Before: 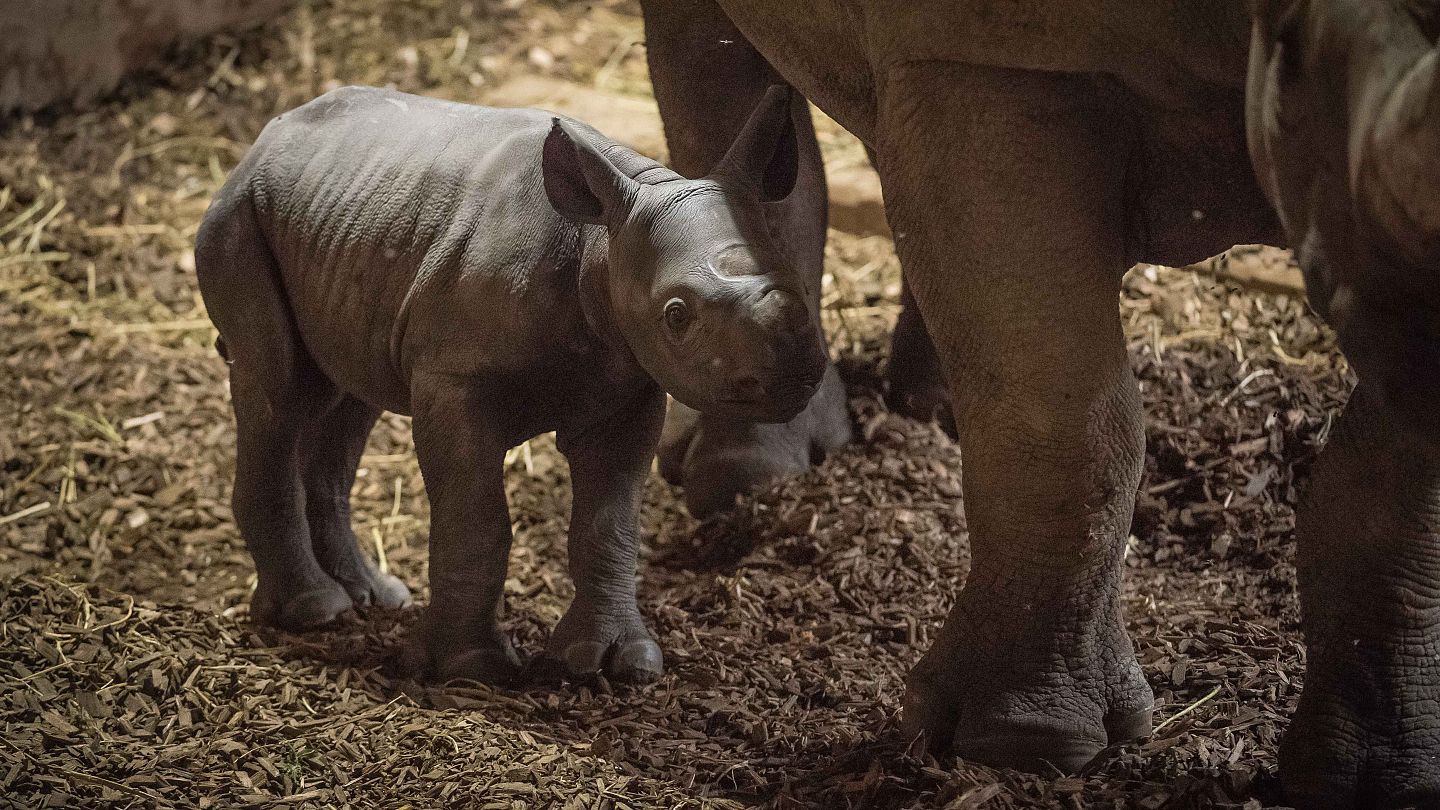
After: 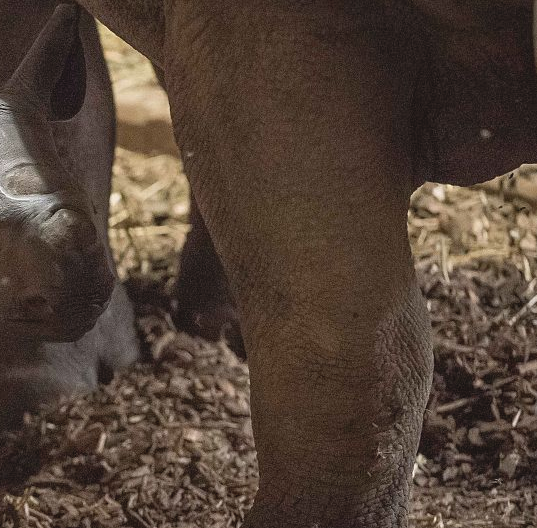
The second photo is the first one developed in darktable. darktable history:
crop and rotate: left 49.491%, top 10.107%, right 13.212%, bottom 24.603%
contrast brightness saturation: contrast -0.097, saturation -0.086
exposure: exposure 0.129 EV, compensate highlight preservation false
